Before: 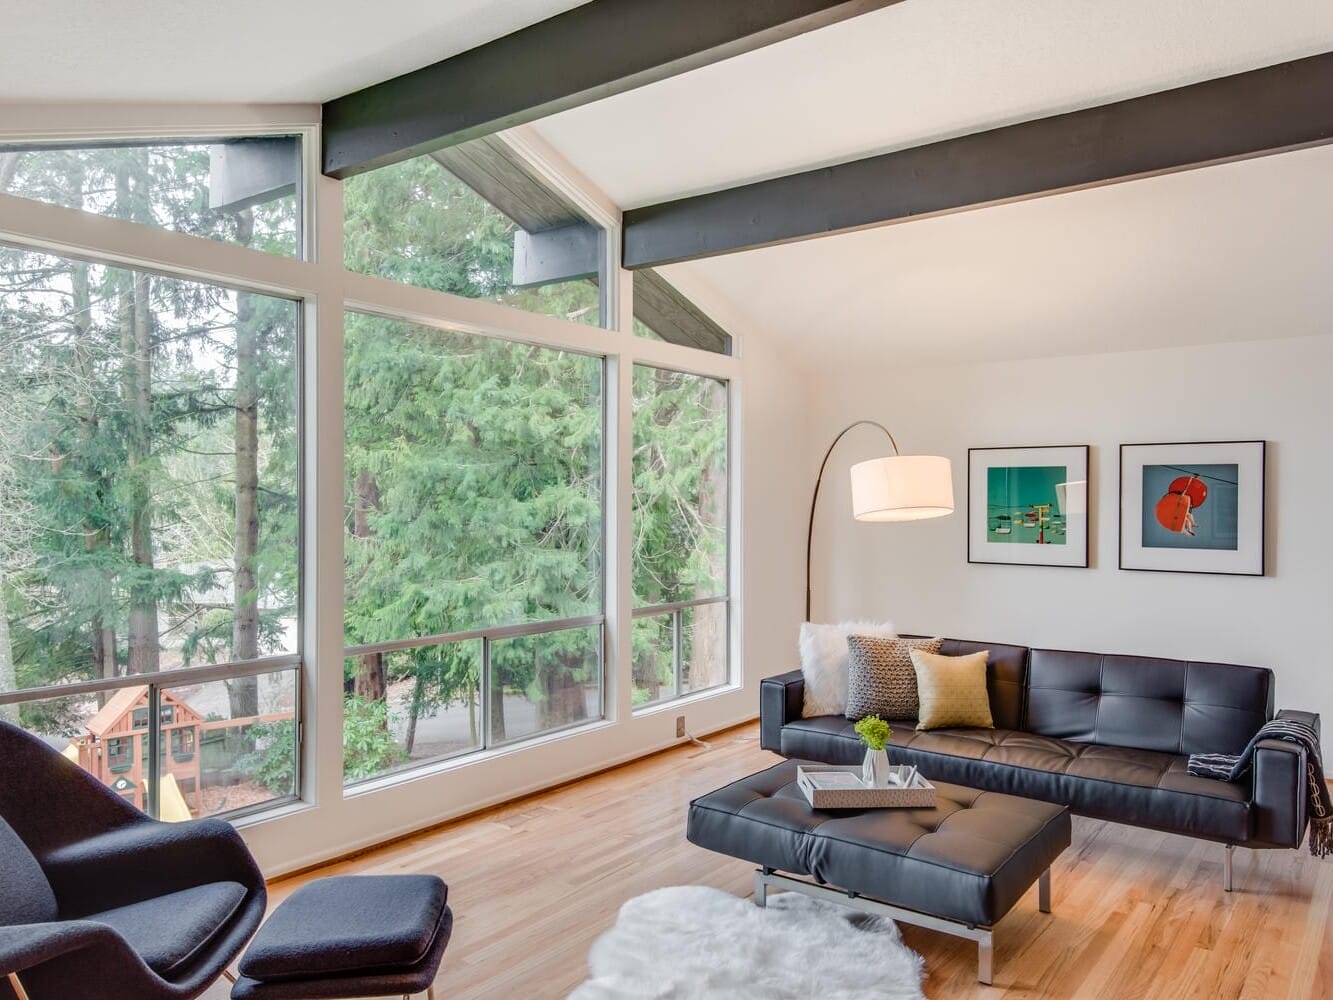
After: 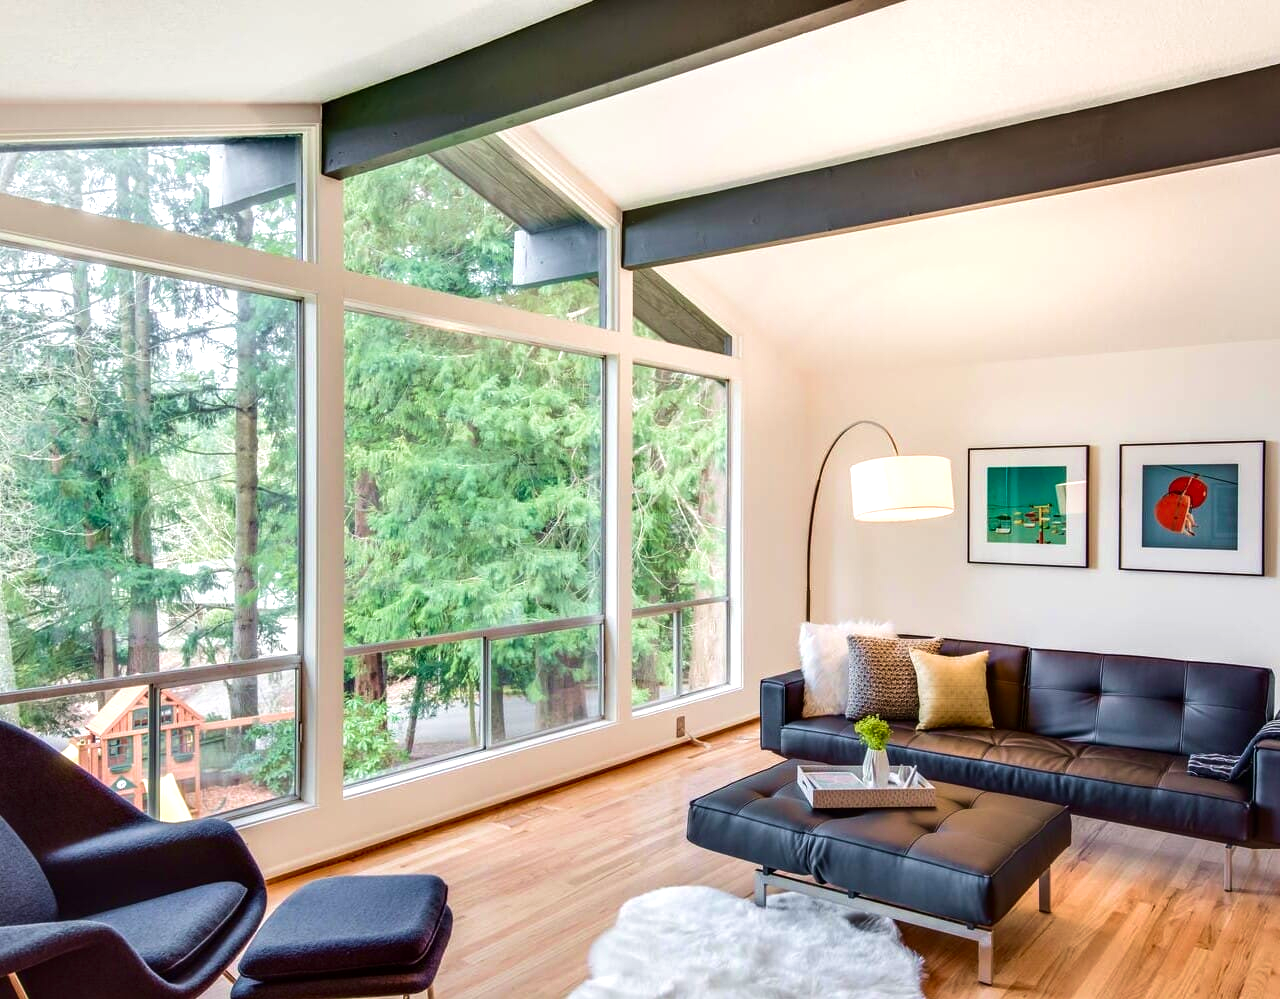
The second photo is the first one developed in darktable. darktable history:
exposure: black level correction 0, exposure 0.499 EV, compensate highlight preservation false
contrast brightness saturation: contrast 0.068, brightness -0.13, saturation 0.05
crop: right 3.934%, bottom 0.027%
velvia: strength 38.98%
